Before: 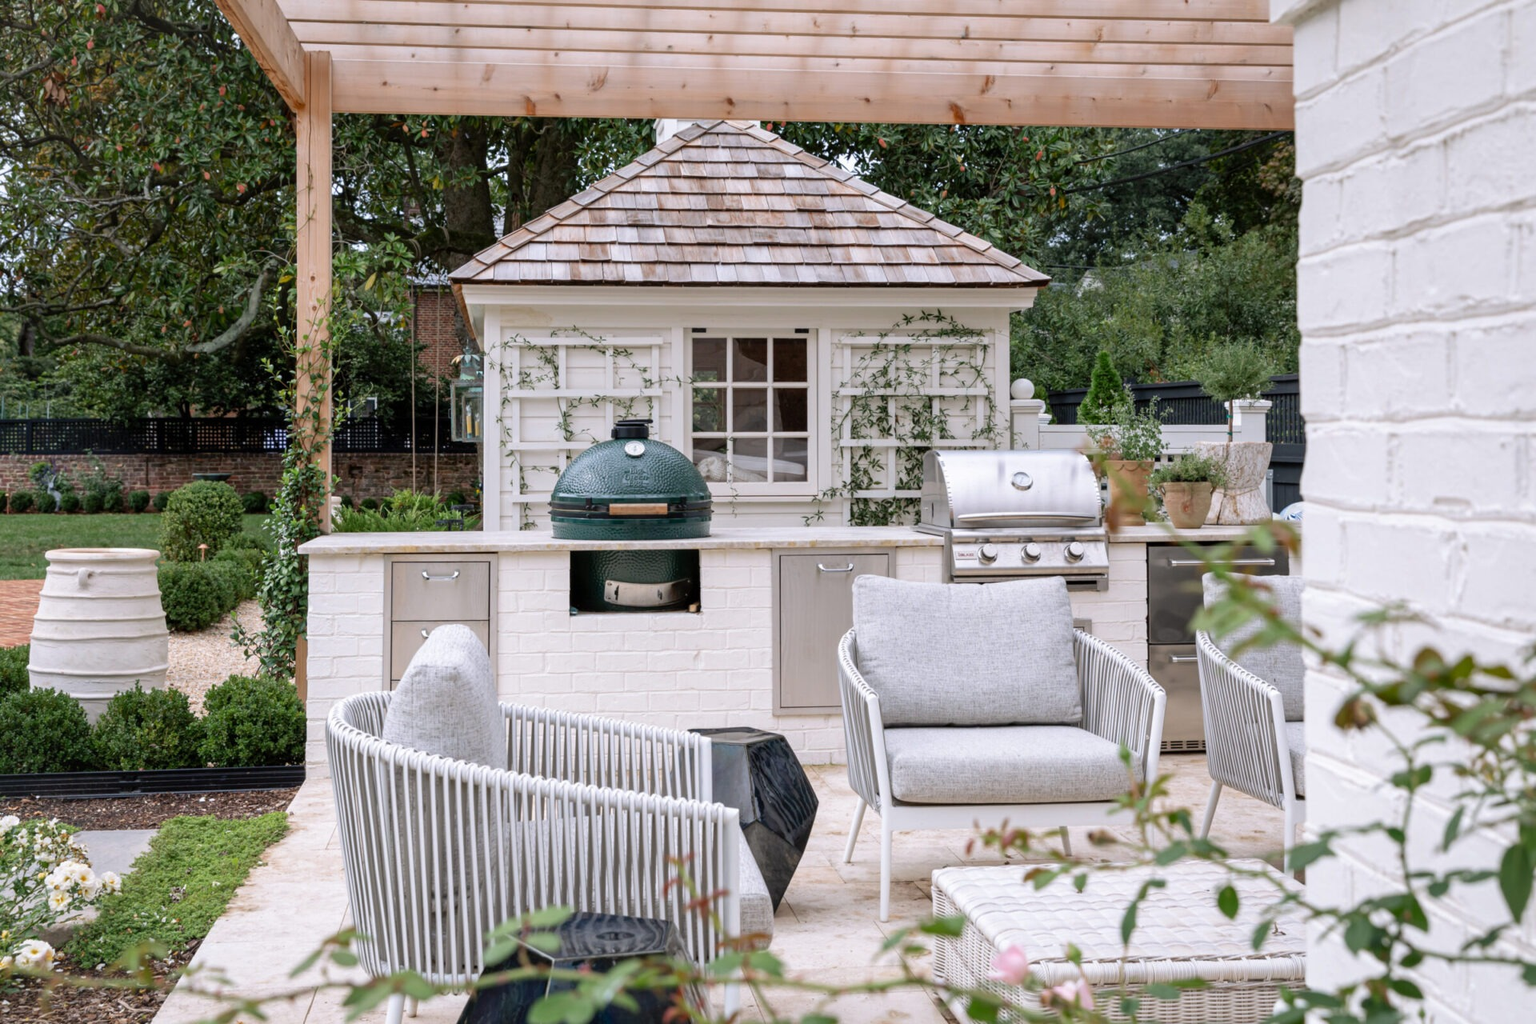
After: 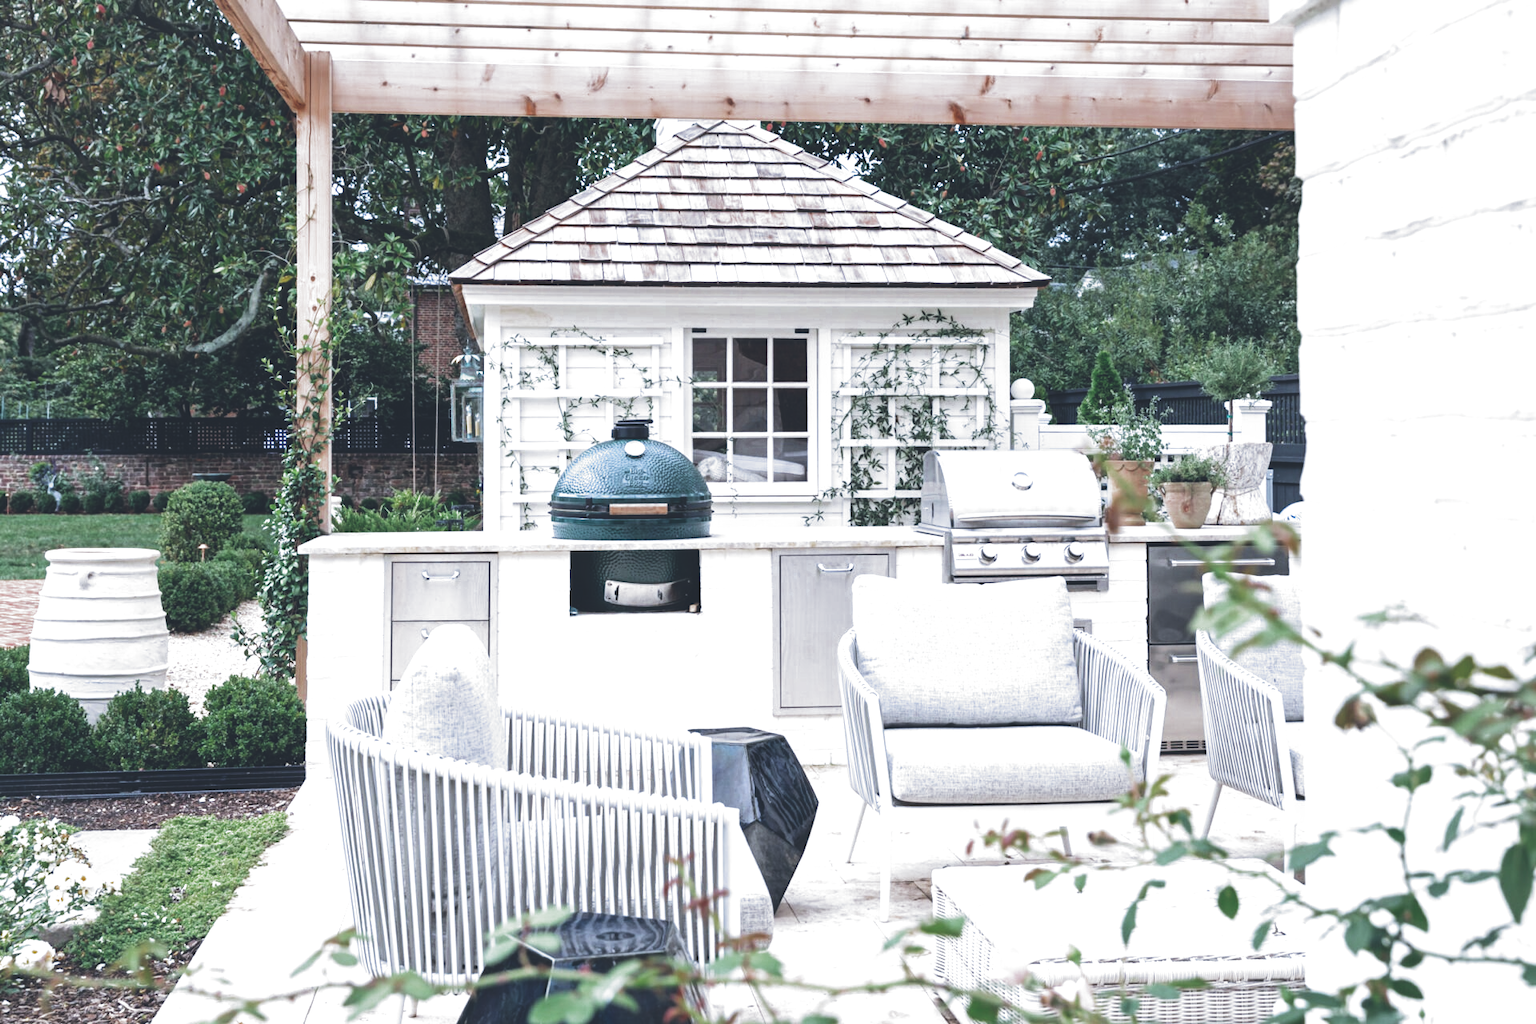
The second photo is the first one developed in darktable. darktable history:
filmic rgb: black relative exposure -8.2 EV, white relative exposure 2.2 EV, threshold 3 EV, hardness 7.11, latitude 75%, contrast 1.325, highlights saturation mix -2%, shadows ↔ highlights balance 30%, preserve chrominance no, color science v5 (2021), contrast in shadows safe, contrast in highlights safe, enable highlight reconstruction true
exposure: black level correction -0.062, exposure -0.05 EV, compensate highlight preservation false
color zones: curves: ch0 [(0.27, 0.396) (0.563, 0.504) (0.75, 0.5) (0.787, 0.307)]
color calibration: x 0.37, y 0.382, temperature 4313.32 K
tone equalizer: -8 EV -0.75 EV, -7 EV -0.7 EV, -6 EV -0.6 EV, -5 EV -0.4 EV, -3 EV 0.4 EV, -2 EV 0.6 EV, -1 EV 0.7 EV, +0 EV 0.75 EV, edges refinement/feathering 500, mask exposure compensation -1.57 EV, preserve details no
